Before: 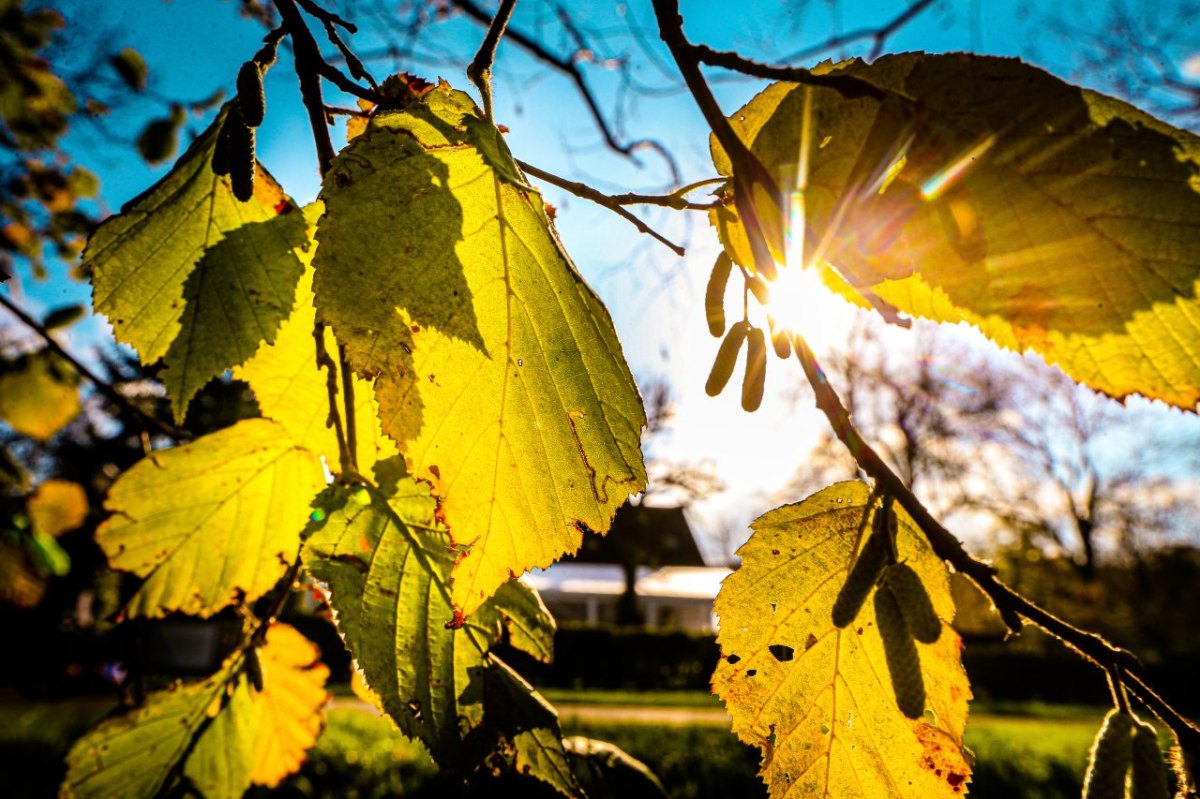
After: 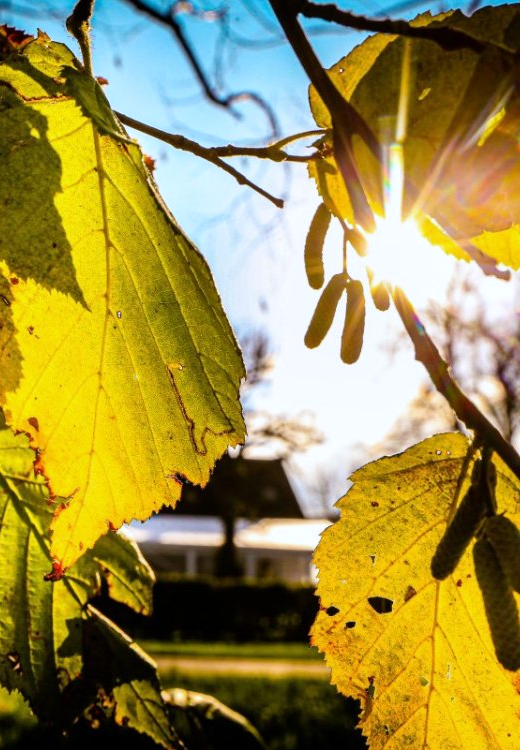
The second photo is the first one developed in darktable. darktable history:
crop: left 33.452%, top 6.025%, right 23.155%
white balance: red 0.976, blue 1.04
